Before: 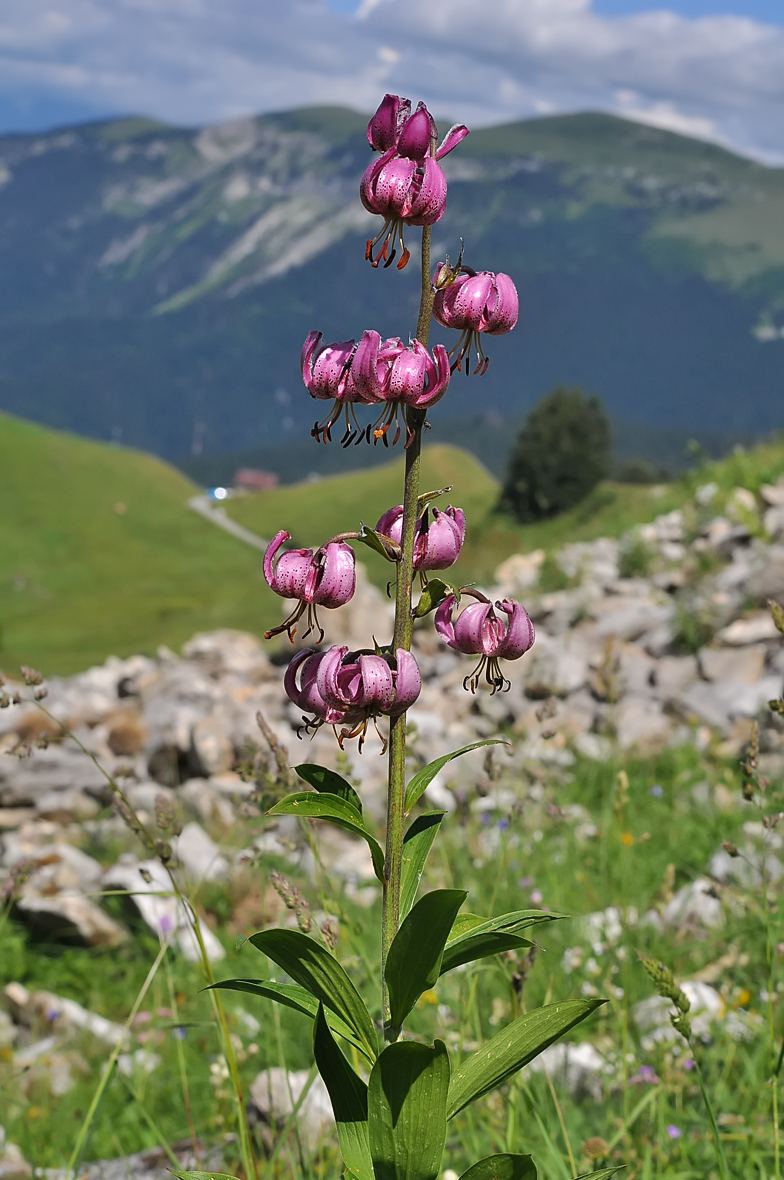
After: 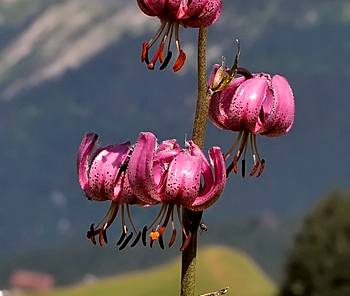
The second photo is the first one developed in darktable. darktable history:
color correction: highlights a* -2.73, highlights b* -2.09, shadows a* 2.41, shadows b* 2.73
crop: left 28.64%, top 16.832%, right 26.637%, bottom 58.055%
exposure: black level correction 0.01, exposure 0.014 EV, compensate highlight preservation false
white balance: red 1.127, blue 0.943
